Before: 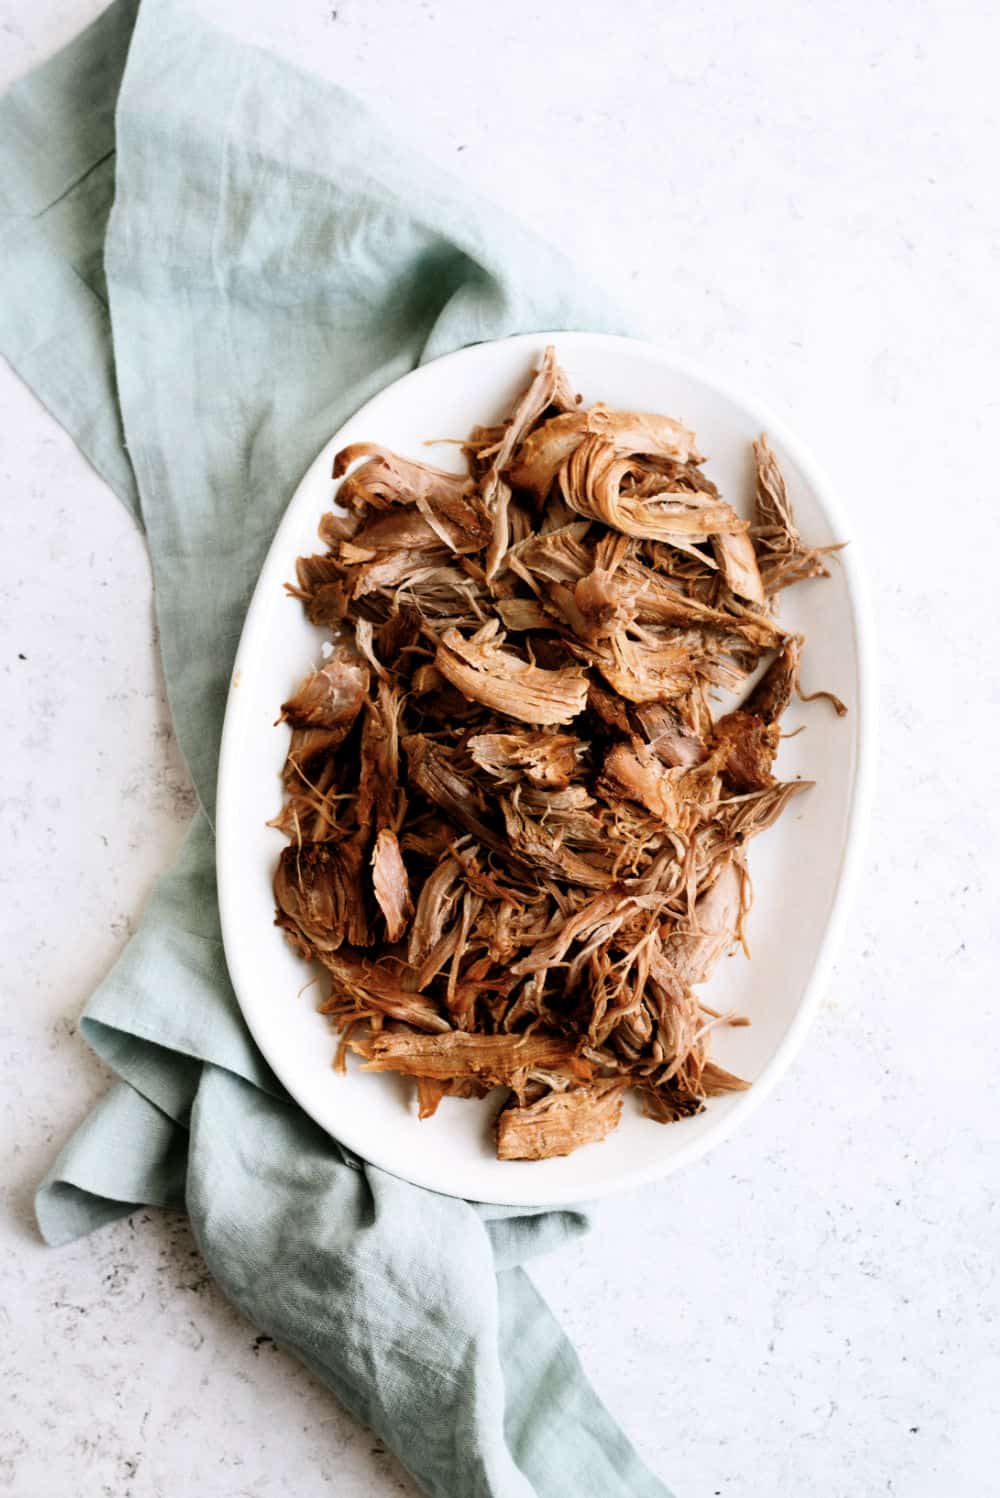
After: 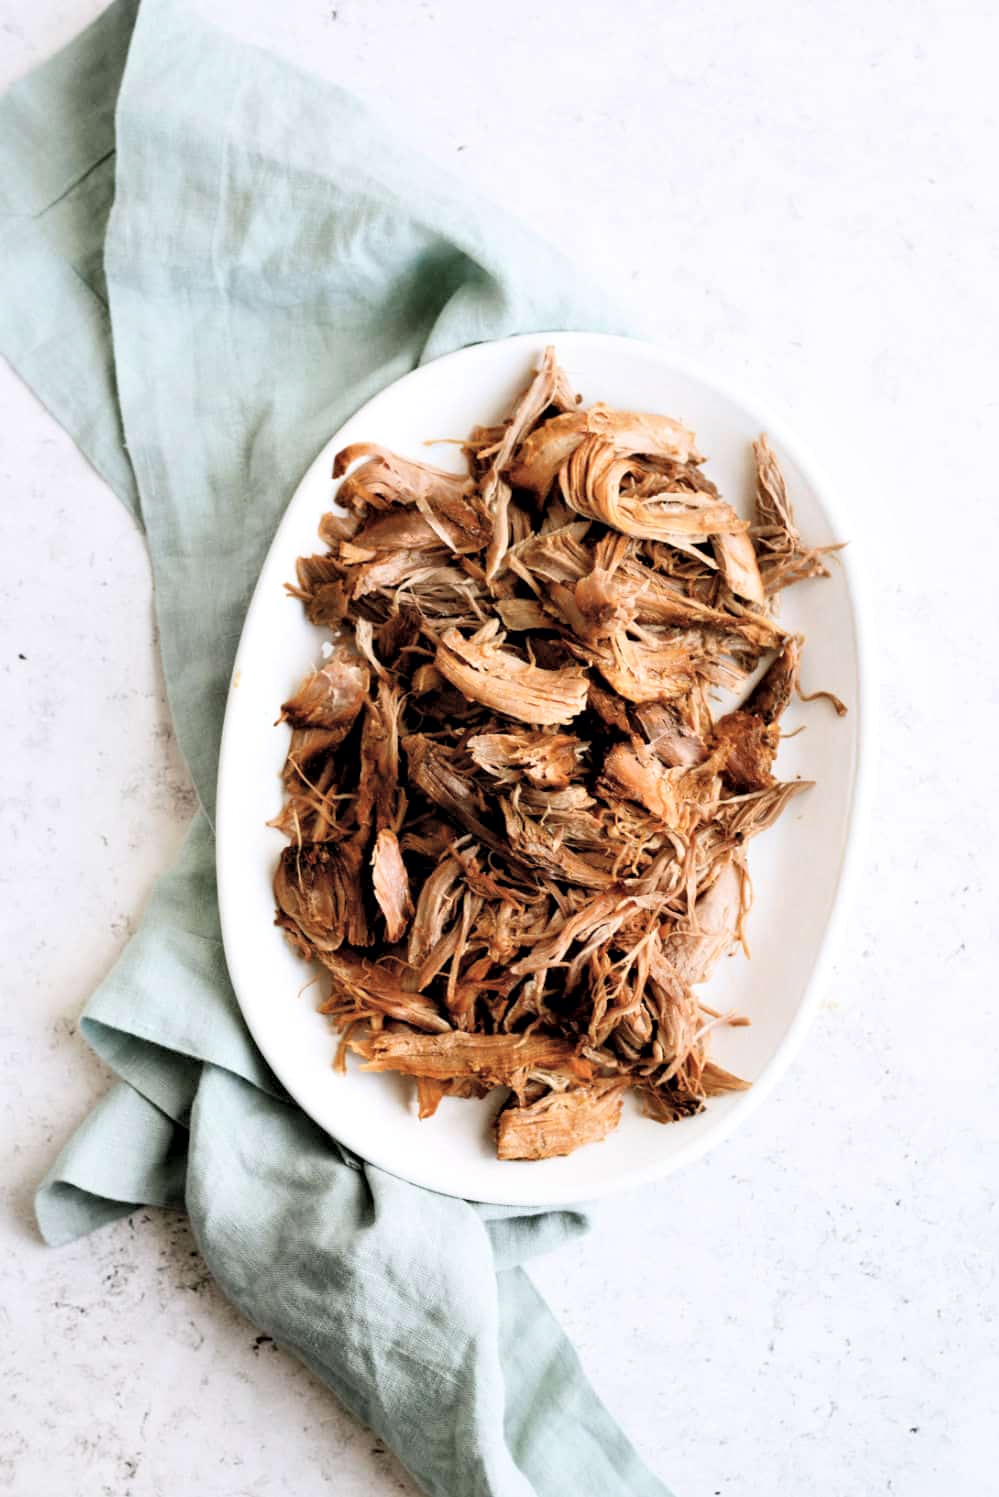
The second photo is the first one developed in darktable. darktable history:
contrast equalizer: octaves 7, y [[0.6 ×6], [0.55 ×6], [0 ×6], [0 ×6], [0 ×6]], mix 0.2
contrast brightness saturation: brightness 0.15
